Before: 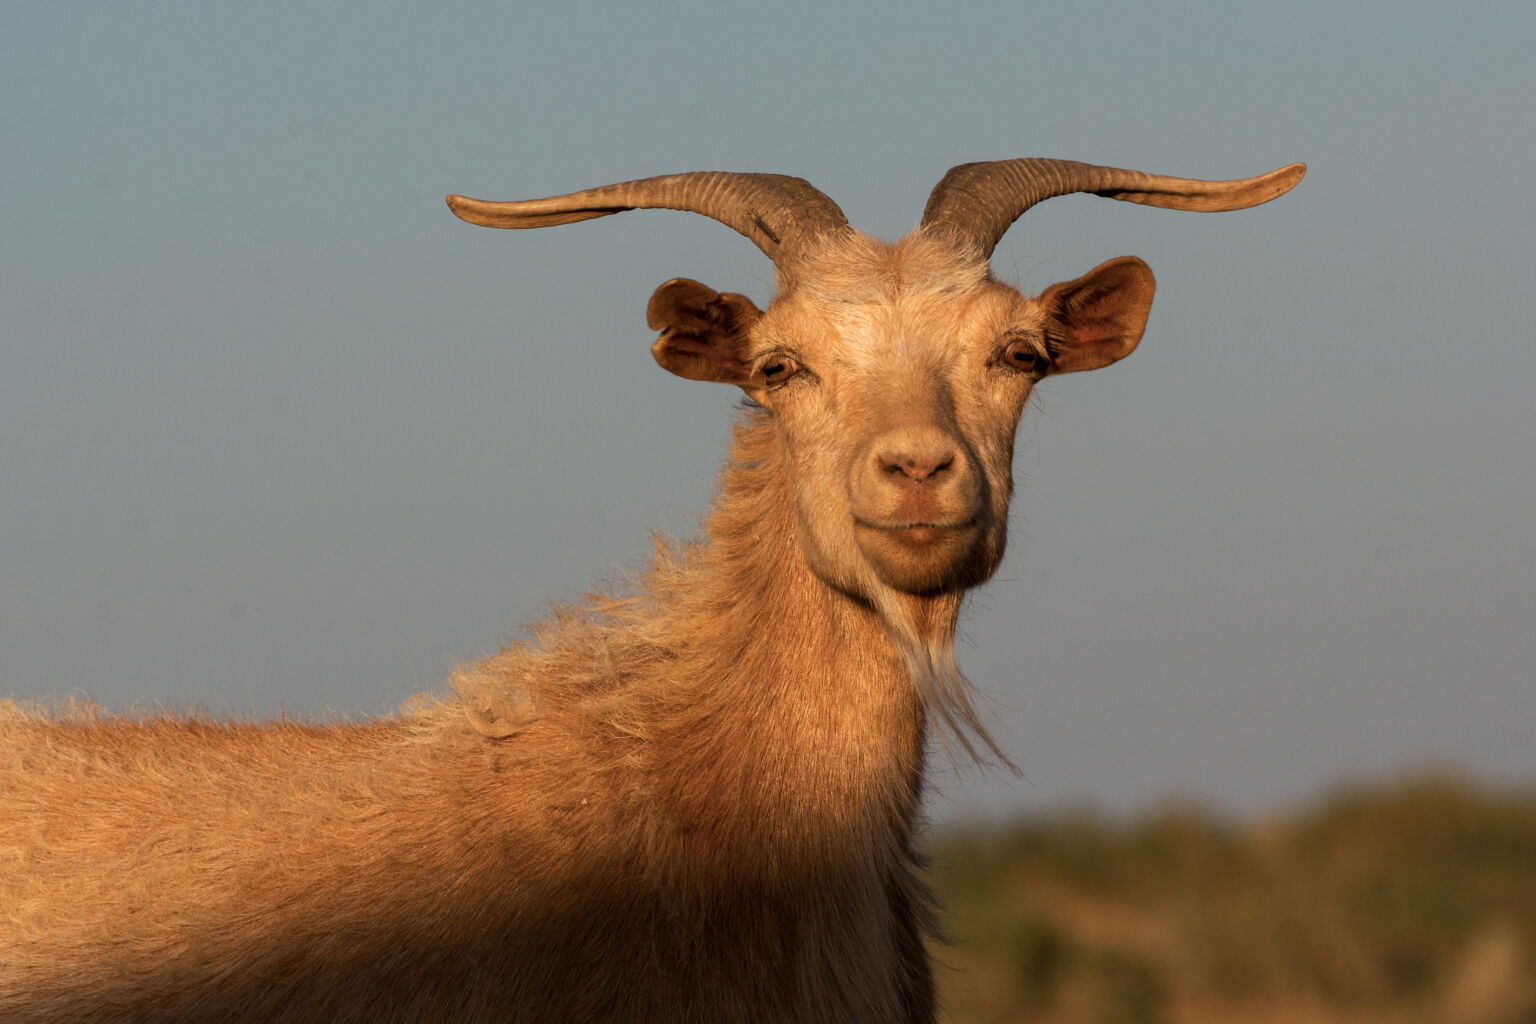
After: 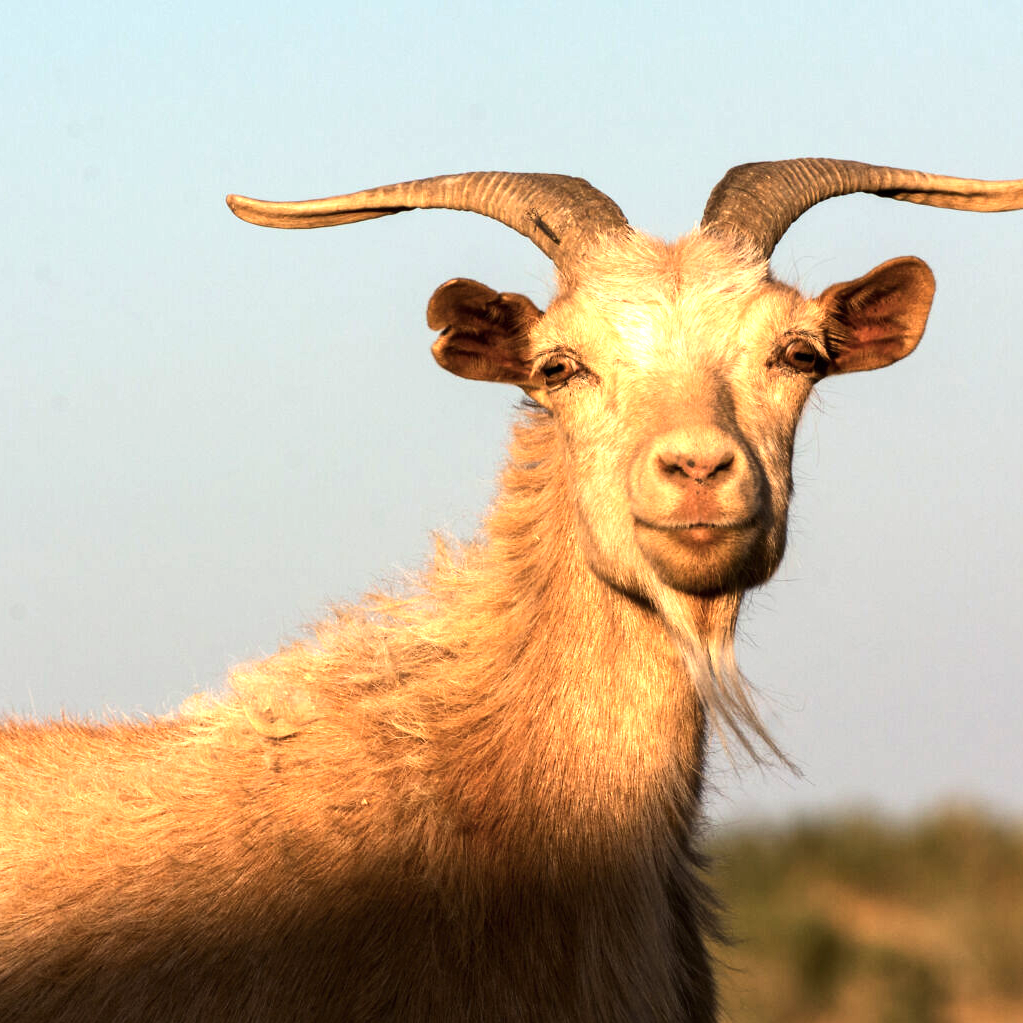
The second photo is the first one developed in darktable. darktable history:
exposure: black level correction 0, exposure 0.877 EV, compensate exposure bias true, compensate highlight preservation false
crop and rotate: left 14.385%, right 18.948%
tone equalizer: -8 EV -0.75 EV, -7 EV -0.7 EV, -6 EV -0.6 EV, -5 EV -0.4 EV, -3 EV 0.4 EV, -2 EV 0.6 EV, -1 EV 0.7 EV, +0 EV 0.75 EV, edges refinement/feathering 500, mask exposure compensation -1.57 EV, preserve details no
rotate and perspective: crop left 0, crop top 0
